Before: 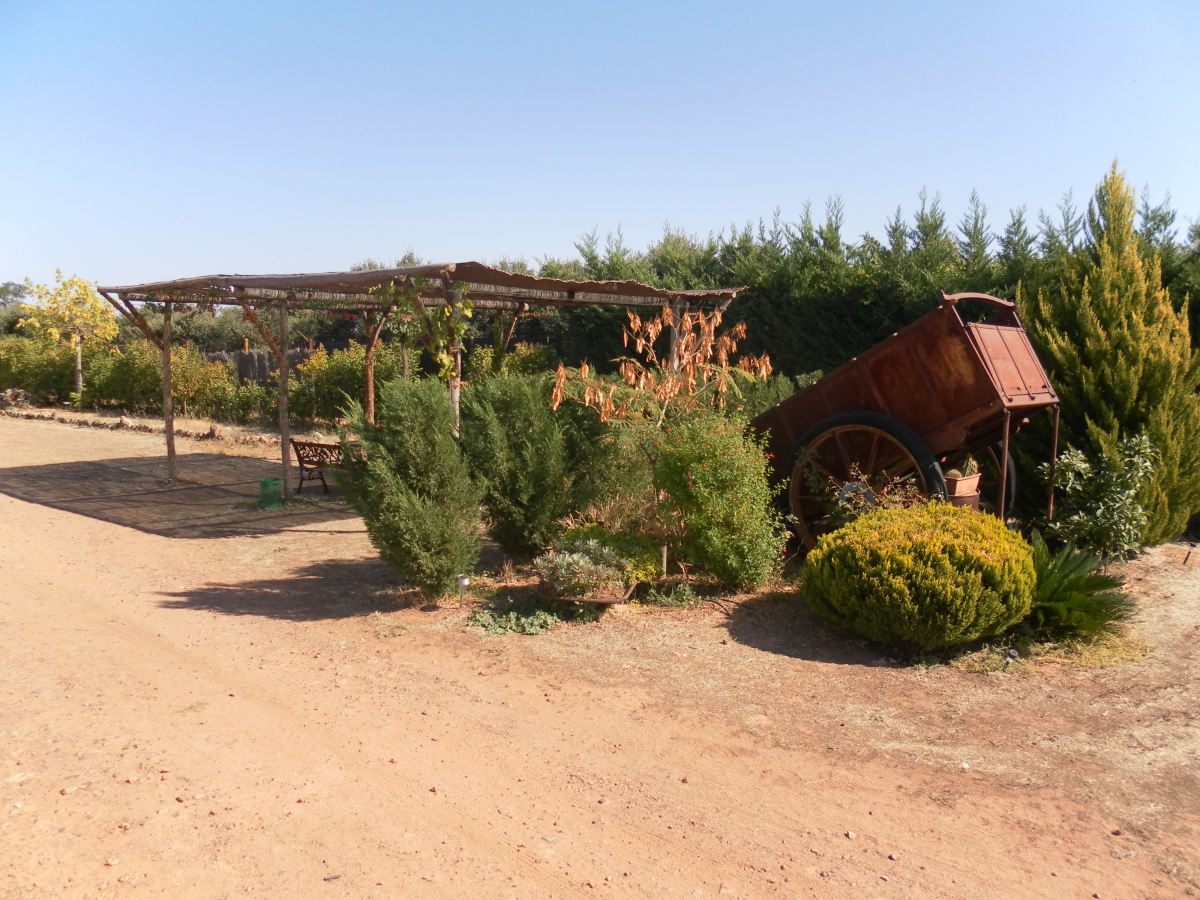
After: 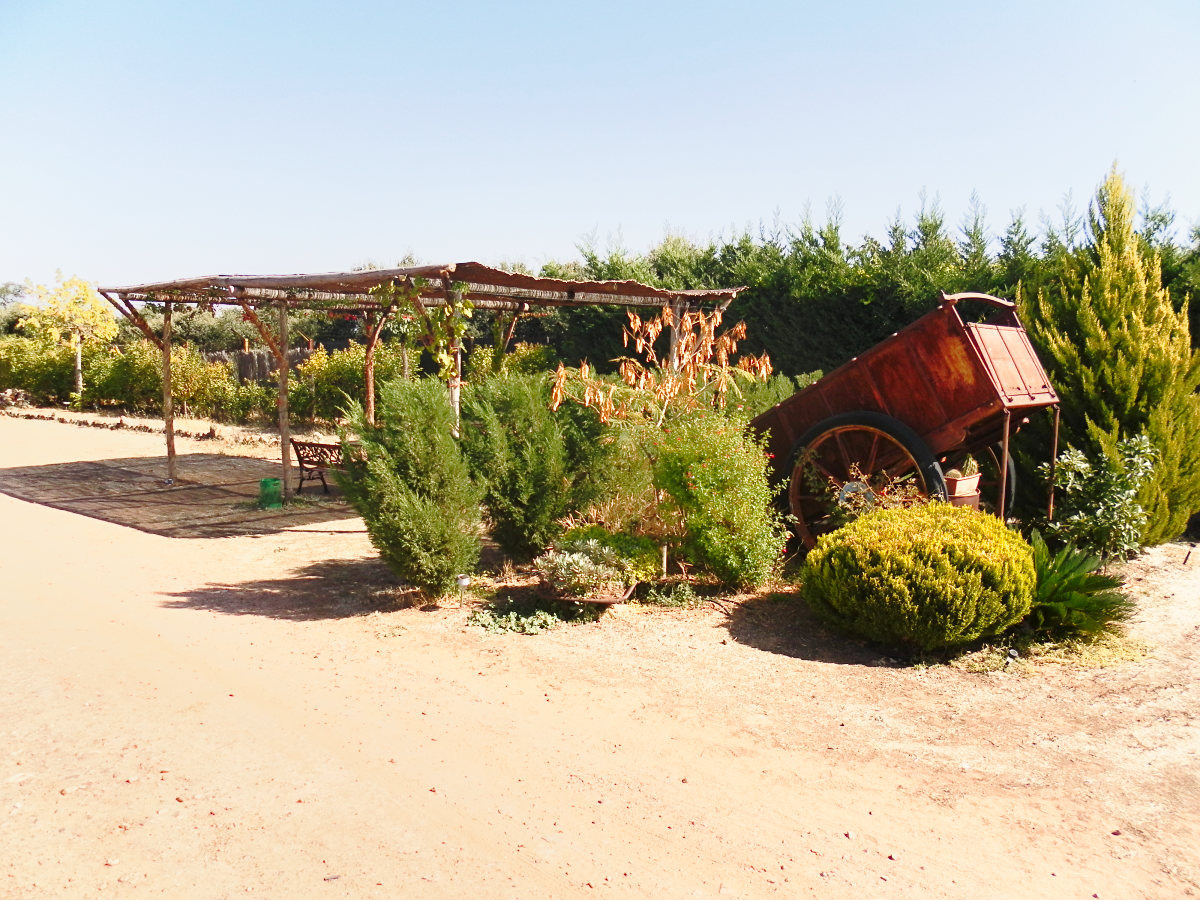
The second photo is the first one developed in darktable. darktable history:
sharpen: amount 0.2
base curve: curves: ch0 [(0, 0) (0.032, 0.037) (0.105, 0.228) (0.435, 0.76) (0.856, 0.983) (1, 1)], preserve colors none
tone equalizer: -7 EV -0.63 EV, -6 EV 1 EV, -5 EV -0.45 EV, -4 EV 0.43 EV, -3 EV 0.41 EV, -2 EV 0.15 EV, -1 EV -0.15 EV, +0 EV -0.39 EV, smoothing diameter 25%, edges refinement/feathering 10, preserve details guided filter
